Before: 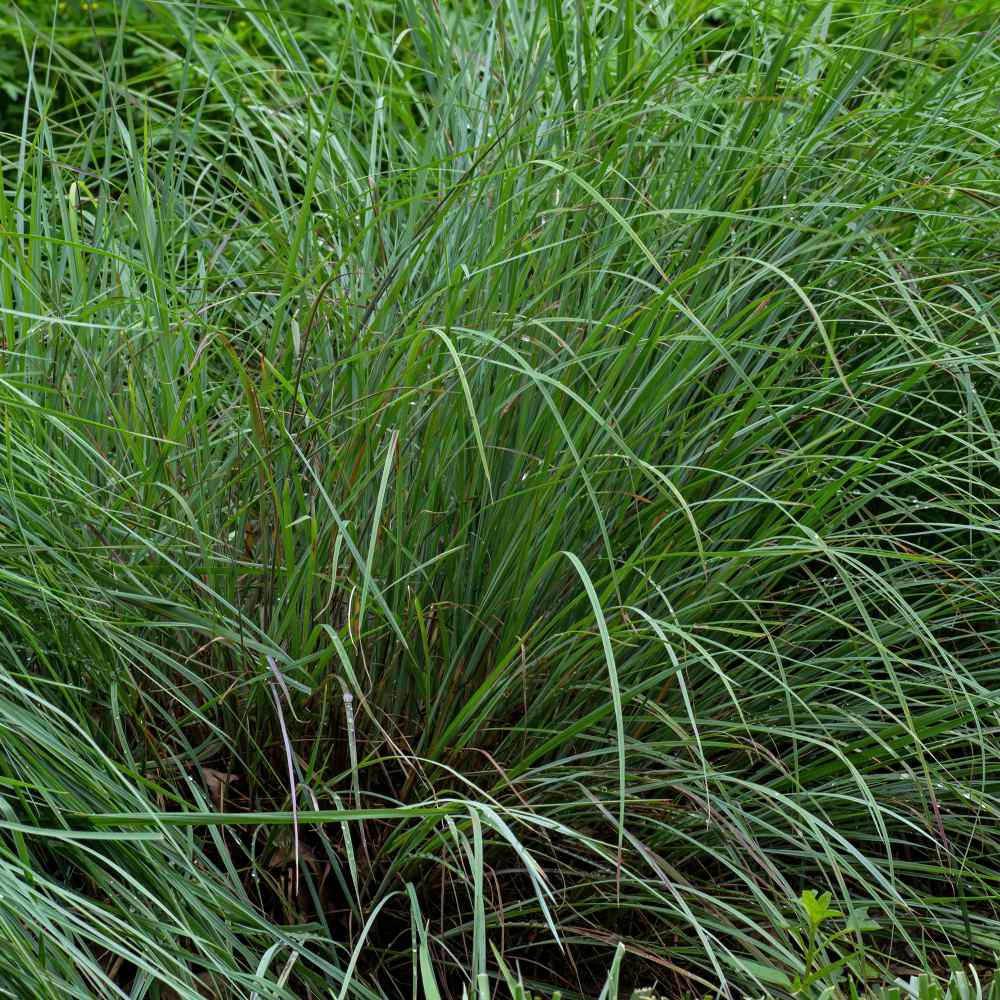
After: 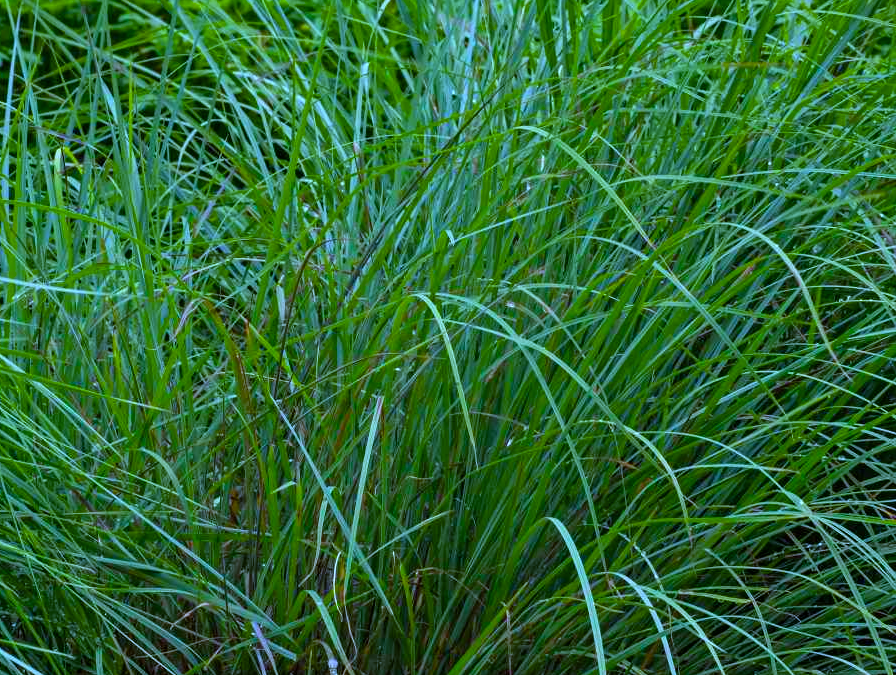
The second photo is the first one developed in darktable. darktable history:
white balance: red 0.871, blue 1.249
crop: left 1.509%, top 3.452%, right 7.696%, bottom 28.452%
color balance rgb: perceptual saturation grading › global saturation 30%, global vibrance 20%
